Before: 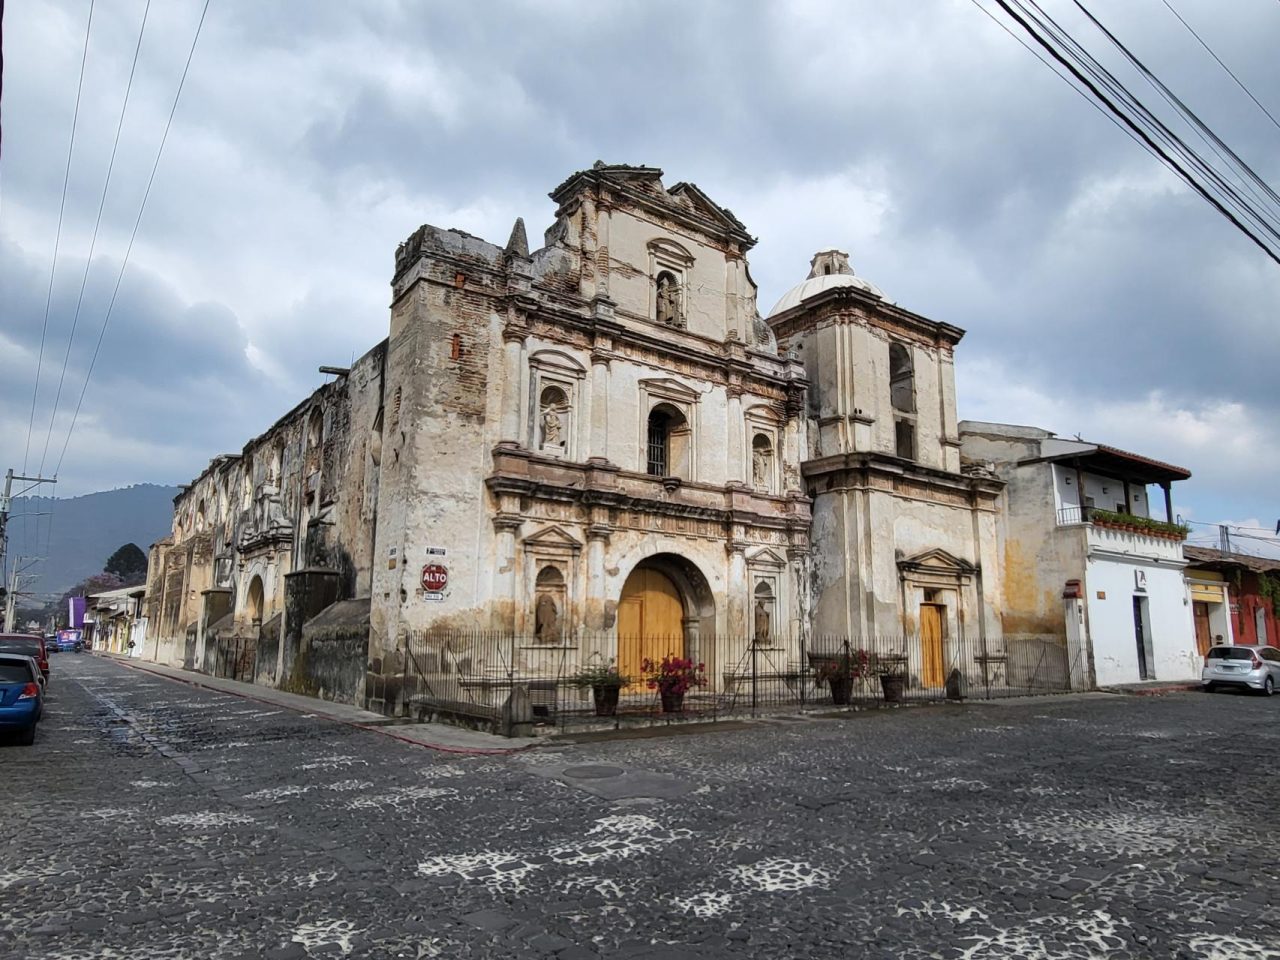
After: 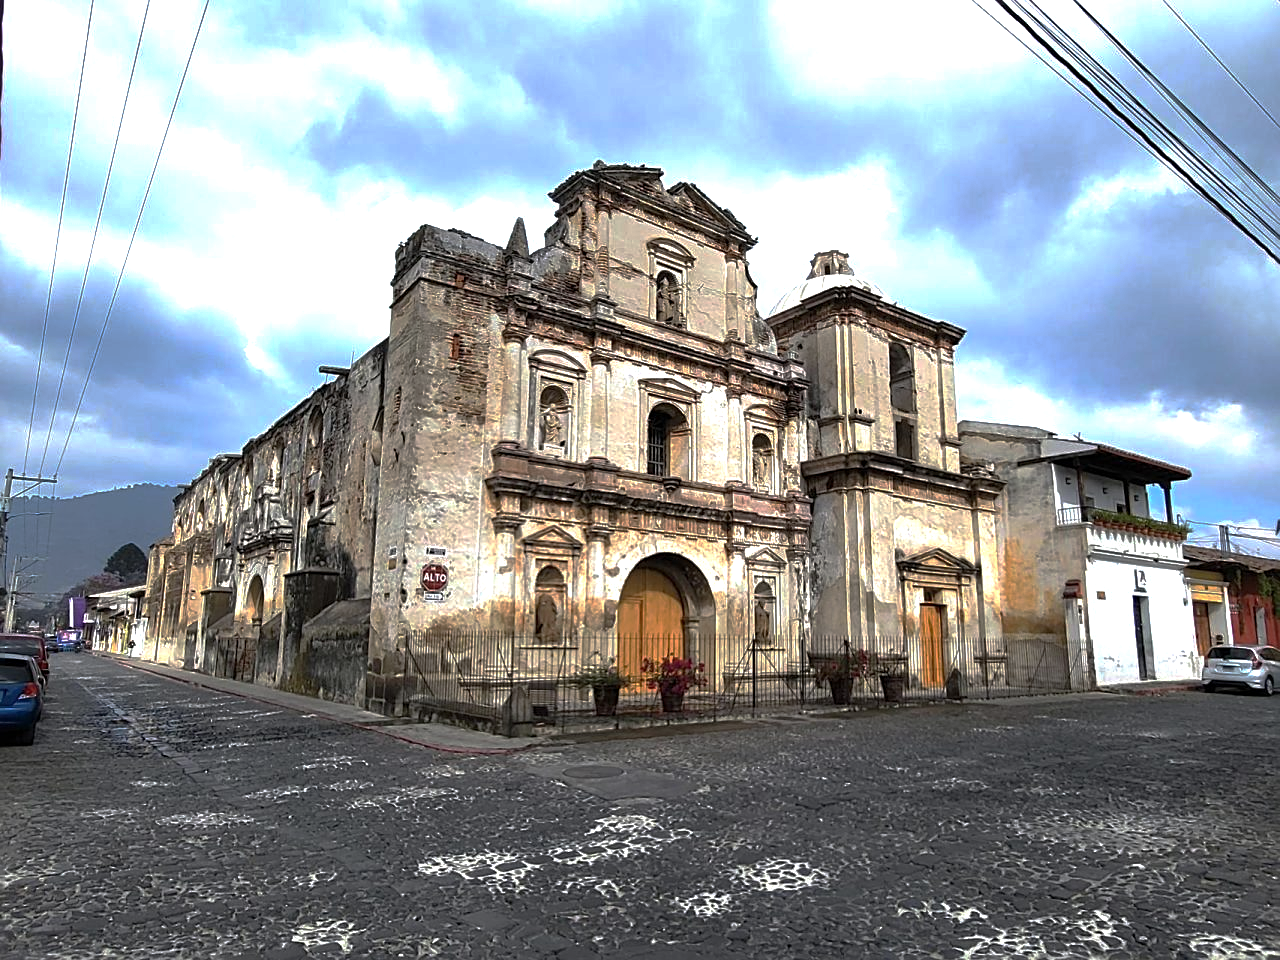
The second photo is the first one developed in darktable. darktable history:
base curve: curves: ch0 [(0, 0) (0.841, 0.609) (1, 1)], preserve colors none
exposure: black level correction 0, exposure 0.7 EV, compensate exposure bias true, compensate highlight preservation false
sharpen: on, module defaults
